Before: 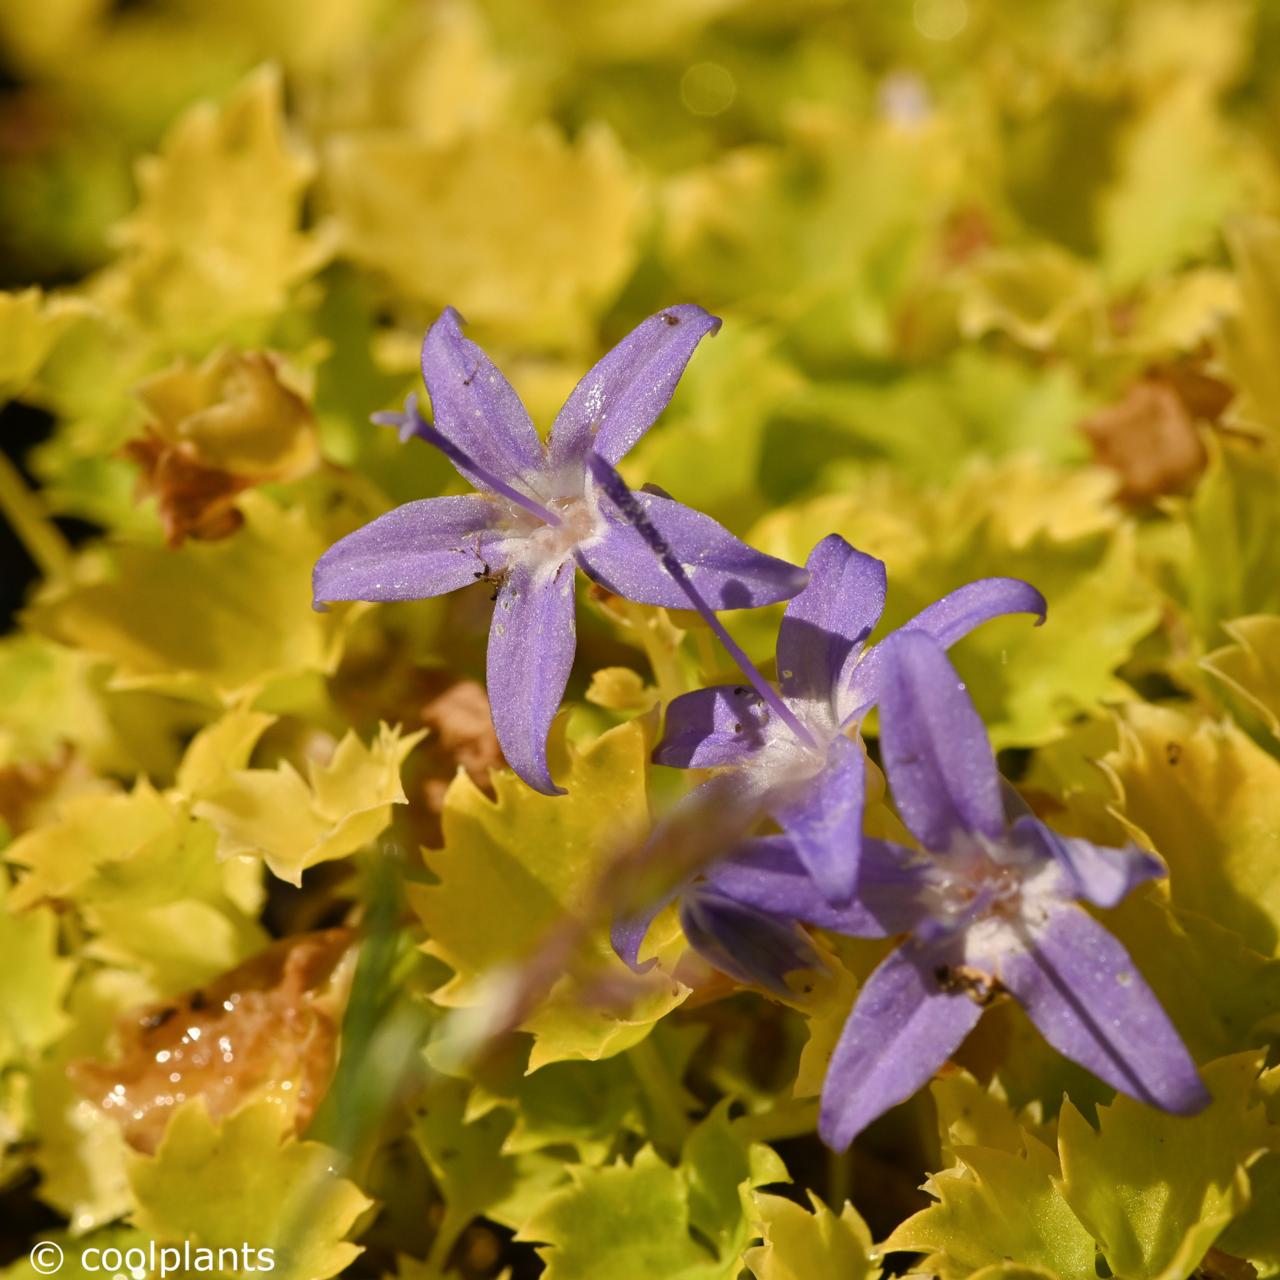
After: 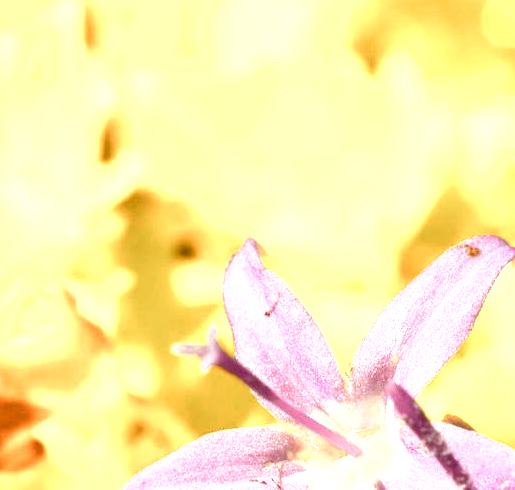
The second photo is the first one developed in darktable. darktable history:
color balance rgb: power › chroma 2.51%, power › hue 69.6°, perceptual saturation grading › global saturation 25.019%, perceptual saturation grading › highlights -50.596%, perceptual saturation grading › shadows 30.414%, global vibrance 20%
crop: left 15.554%, top 5.462%, right 44.147%, bottom 56.253%
color zones: curves: ch0 [(0.018, 0.548) (0.197, 0.654) (0.425, 0.447) (0.605, 0.658) (0.732, 0.579)]; ch1 [(0.105, 0.531) (0.224, 0.531) (0.386, 0.39) (0.618, 0.456) (0.732, 0.456) (0.956, 0.421)]; ch2 [(0.039, 0.583) (0.215, 0.465) (0.399, 0.544) (0.465, 0.548) (0.614, 0.447) (0.724, 0.43) (0.882, 0.623) (0.956, 0.632)]
exposure: black level correction 0, exposure 1.392 EV, compensate highlight preservation false
velvia: on, module defaults
